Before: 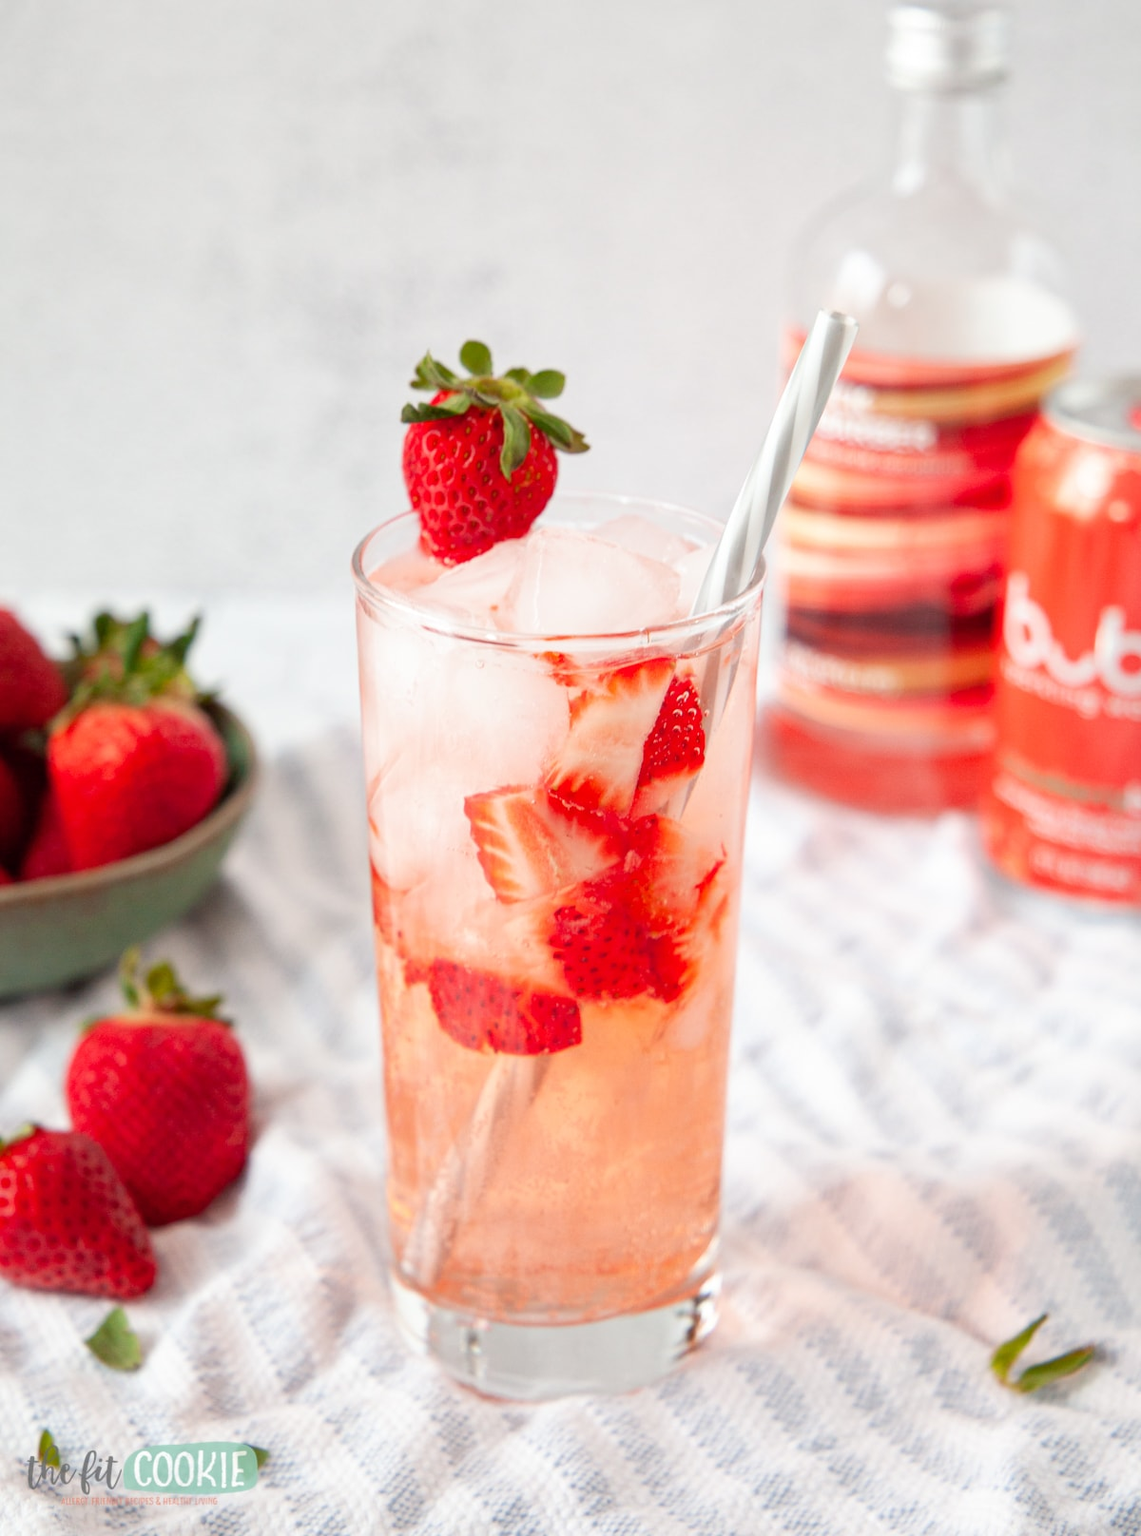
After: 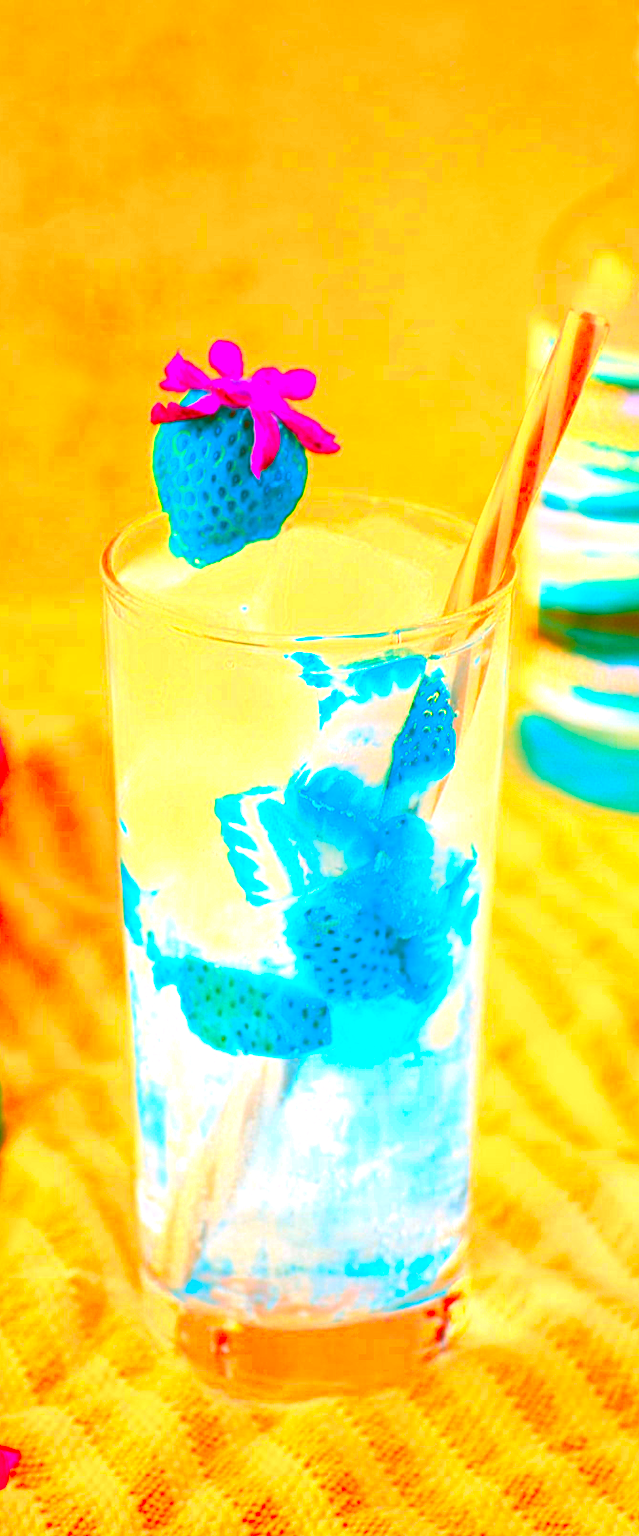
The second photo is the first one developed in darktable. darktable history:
color correction: highlights a* -39.05, highlights b* -39.41, shadows a* -39.57, shadows b* -39.74, saturation -2.96
exposure: black level correction 0, exposure 0.701 EV, compensate highlight preservation false
color balance rgb: power › luminance -7.94%, power › chroma 2.282%, power › hue 223.38°, perceptual saturation grading › global saturation 10.592%, global vibrance 35.635%, contrast 9.423%
crop: left 21.951%, right 21.97%, bottom 0.011%
